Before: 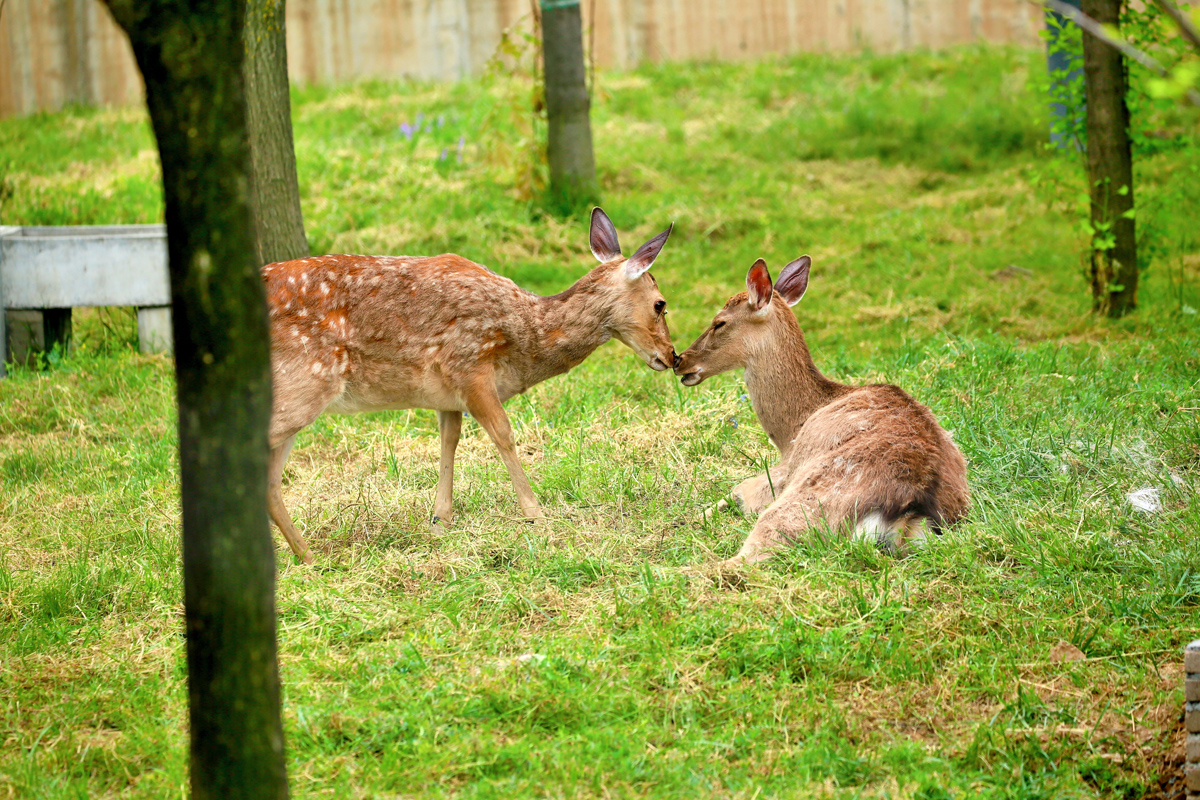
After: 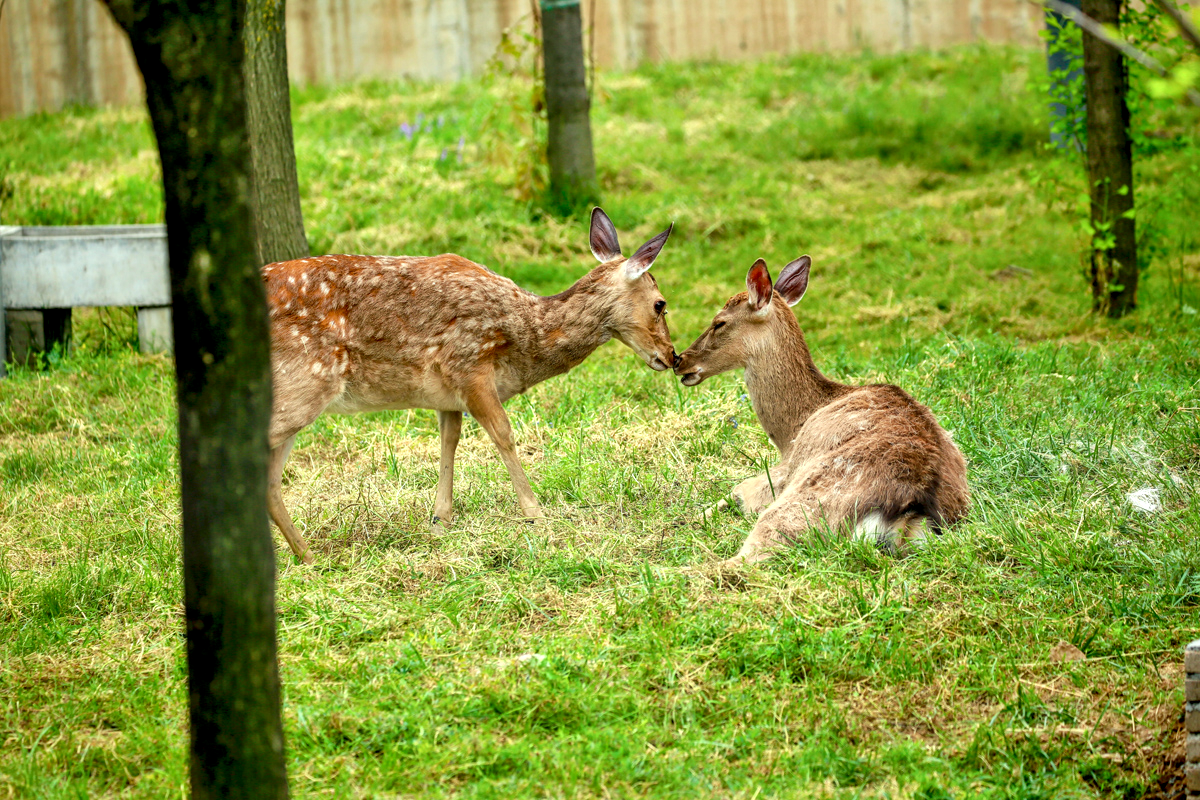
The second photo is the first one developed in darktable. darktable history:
color correction: highlights a* -4.73, highlights b* 5.06, saturation 0.97
local contrast: highlights 40%, shadows 60%, detail 136%, midtone range 0.514
